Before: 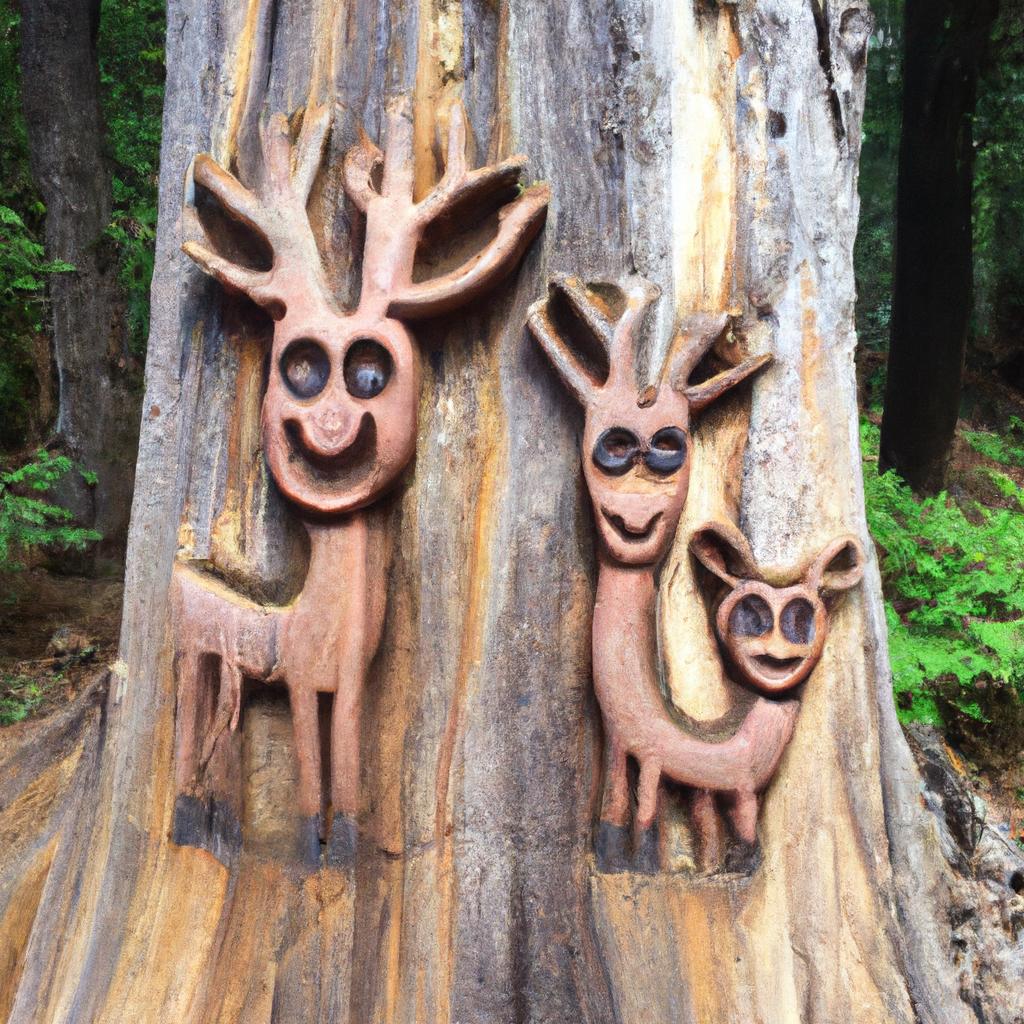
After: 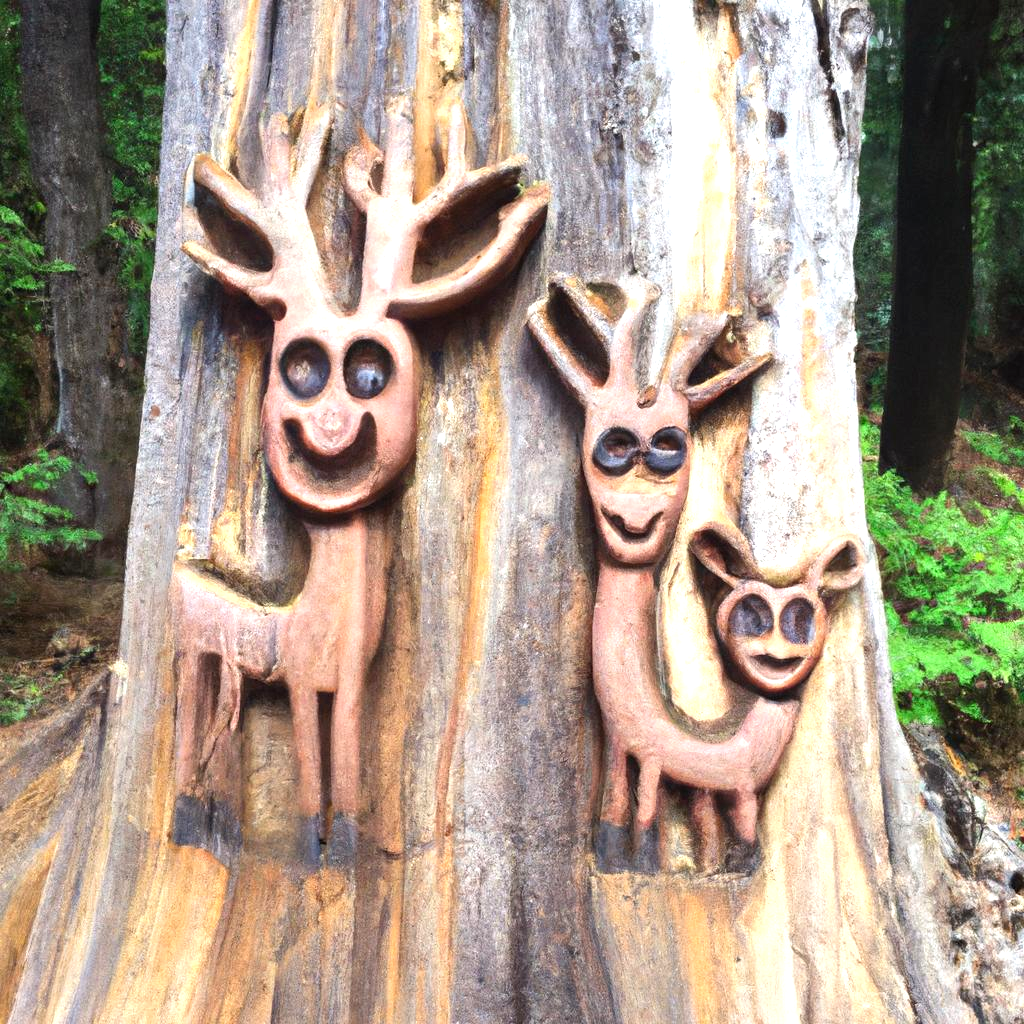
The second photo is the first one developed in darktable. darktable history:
exposure: exposure 0.567 EV, compensate exposure bias true, compensate highlight preservation false
